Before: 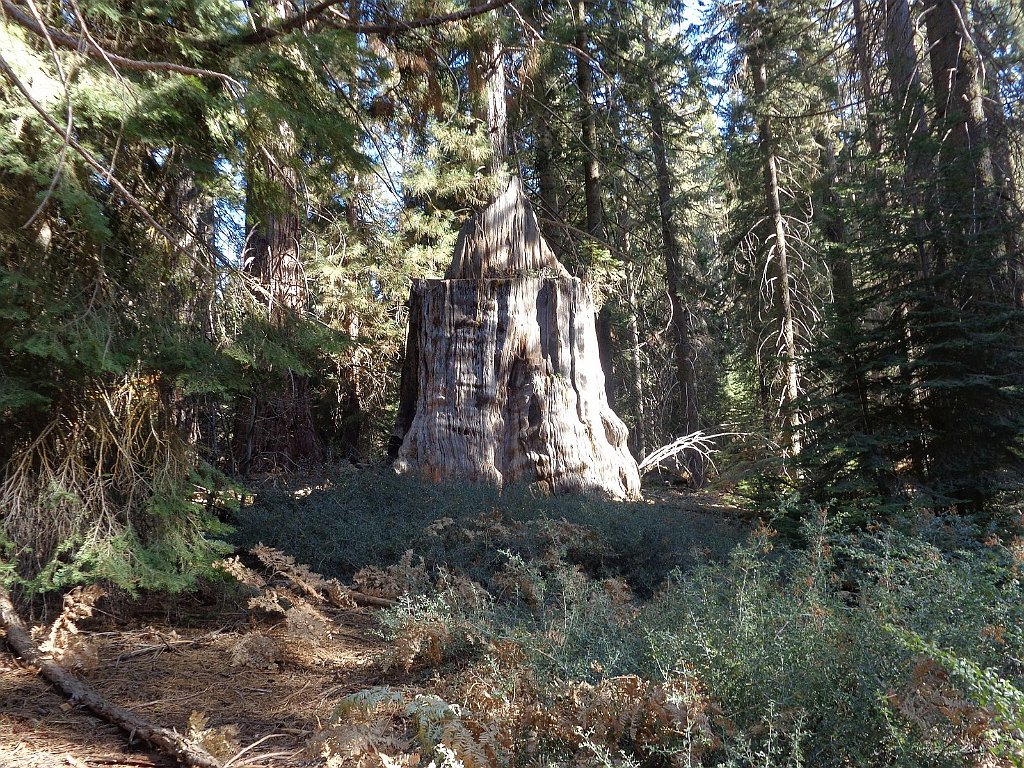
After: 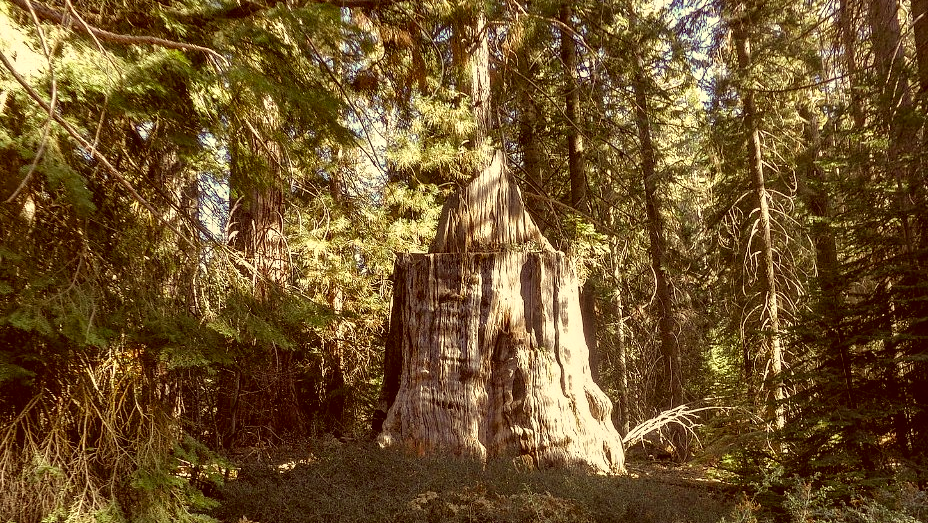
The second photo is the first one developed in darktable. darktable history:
crop: left 1.62%, top 3.391%, right 7.716%, bottom 28.427%
color correction: highlights a* 0.985, highlights b* 24.55, shadows a* 15.34, shadows b* 24.47
local contrast: on, module defaults
